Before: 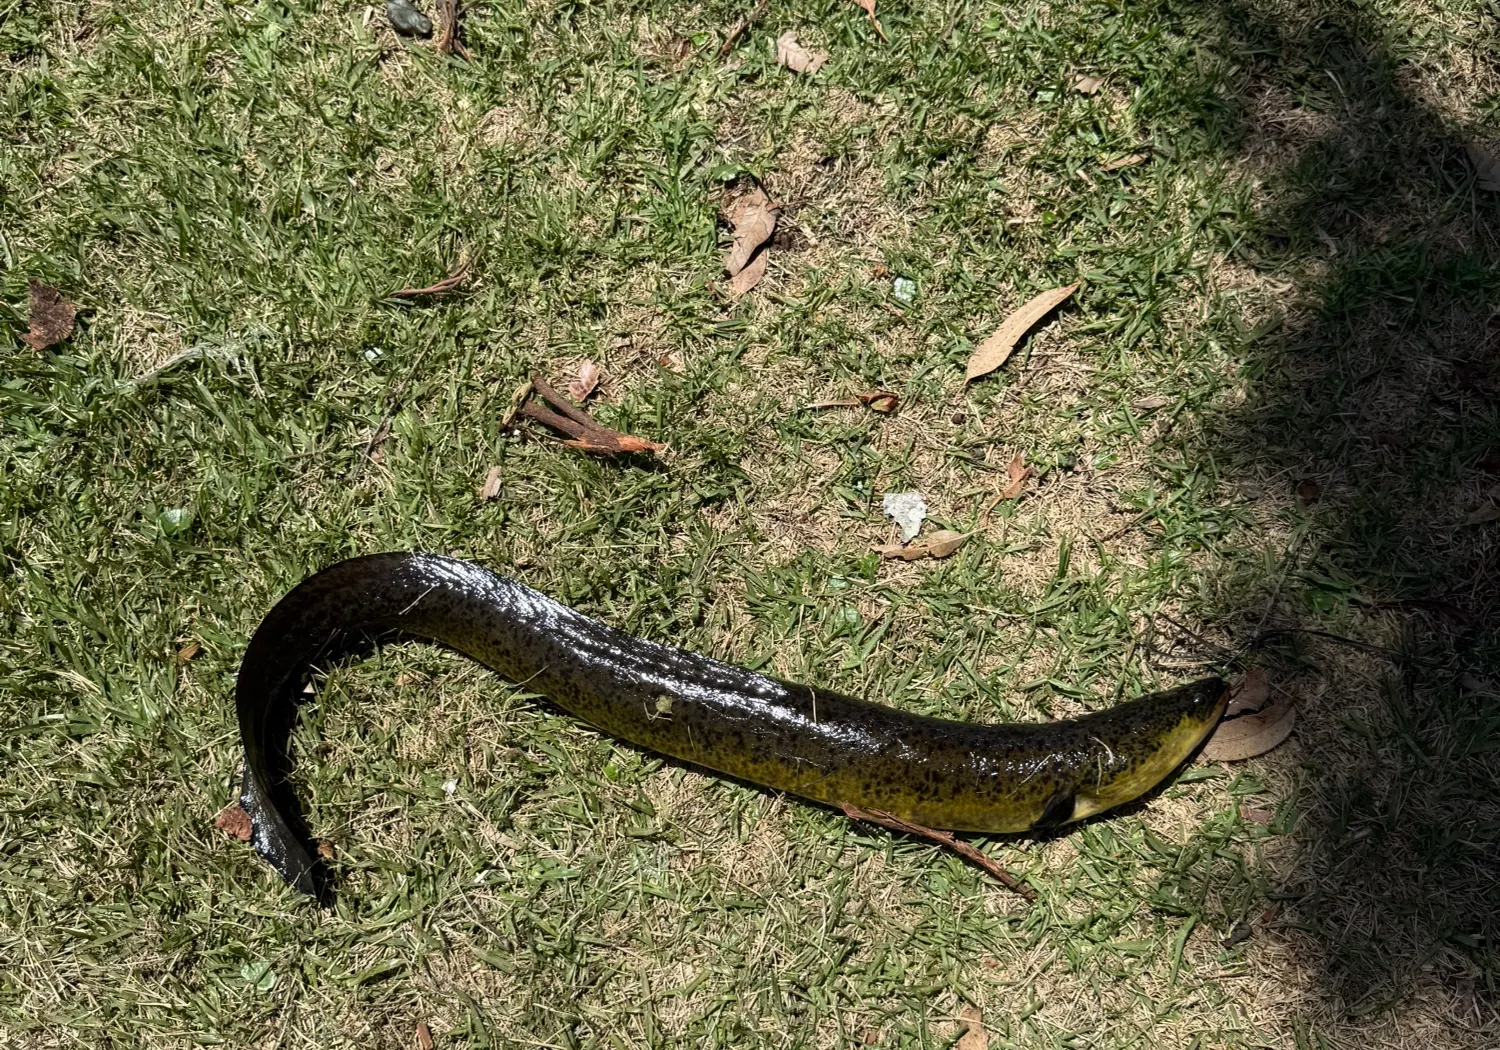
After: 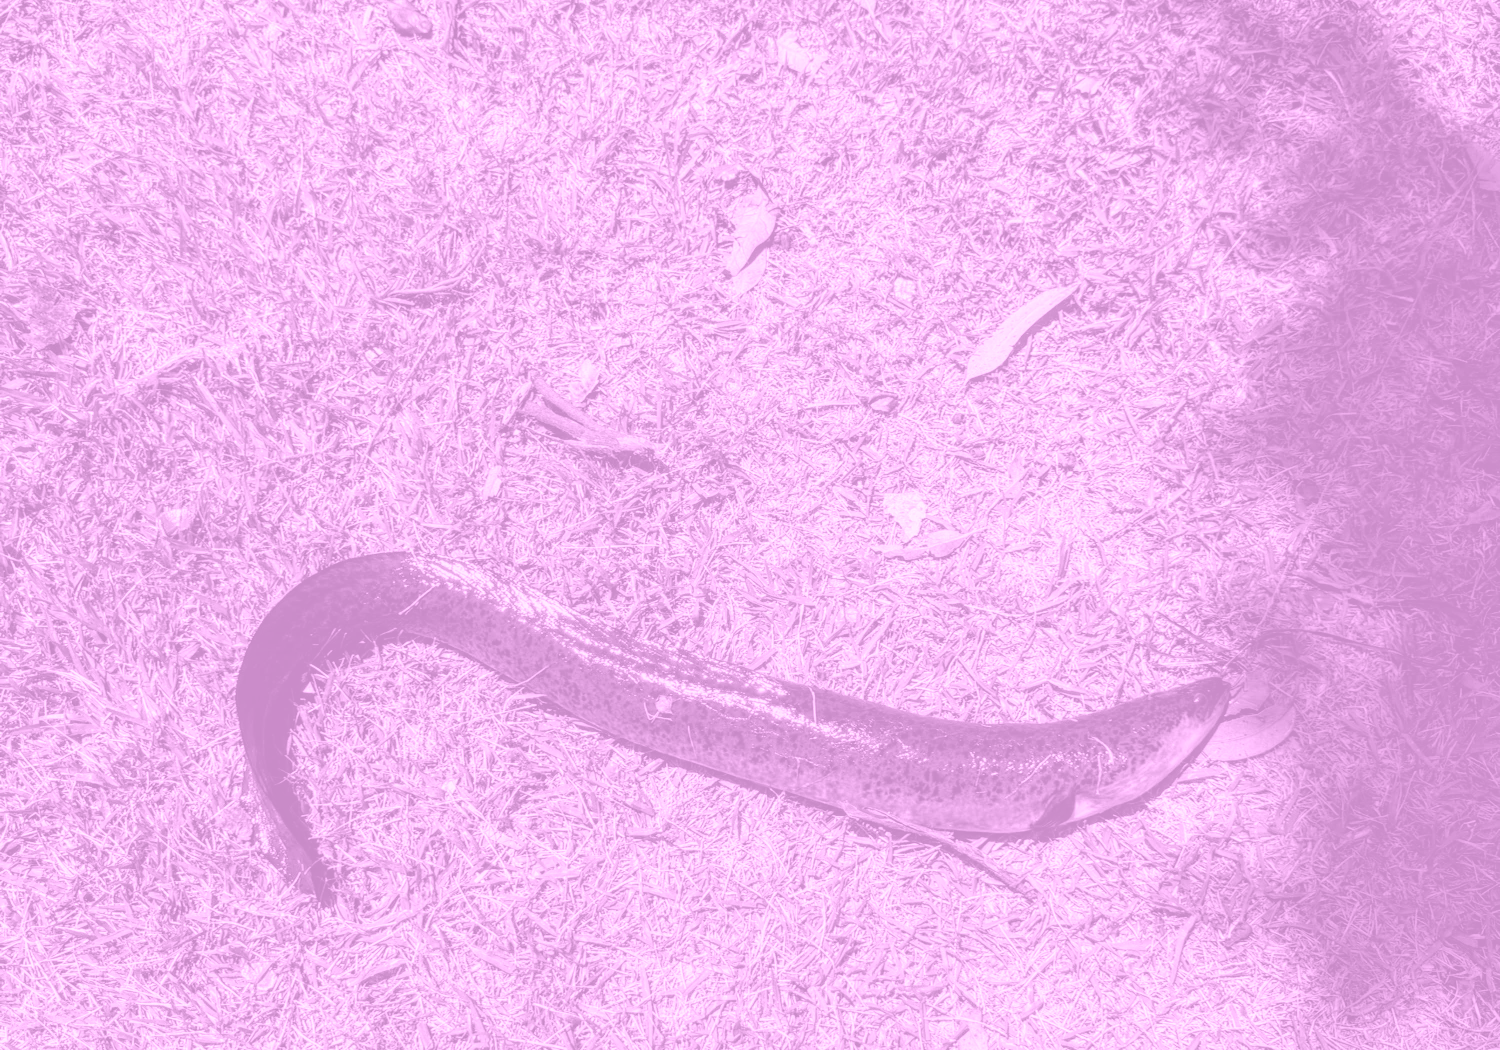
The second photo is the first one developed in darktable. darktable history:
local contrast: highlights 59%, detail 145%
colorize: hue 331.2°, saturation 75%, source mix 30.28%, lightness 70.52%, version 1
exposure: black level correction 0.002, compensate highlight preservation false
